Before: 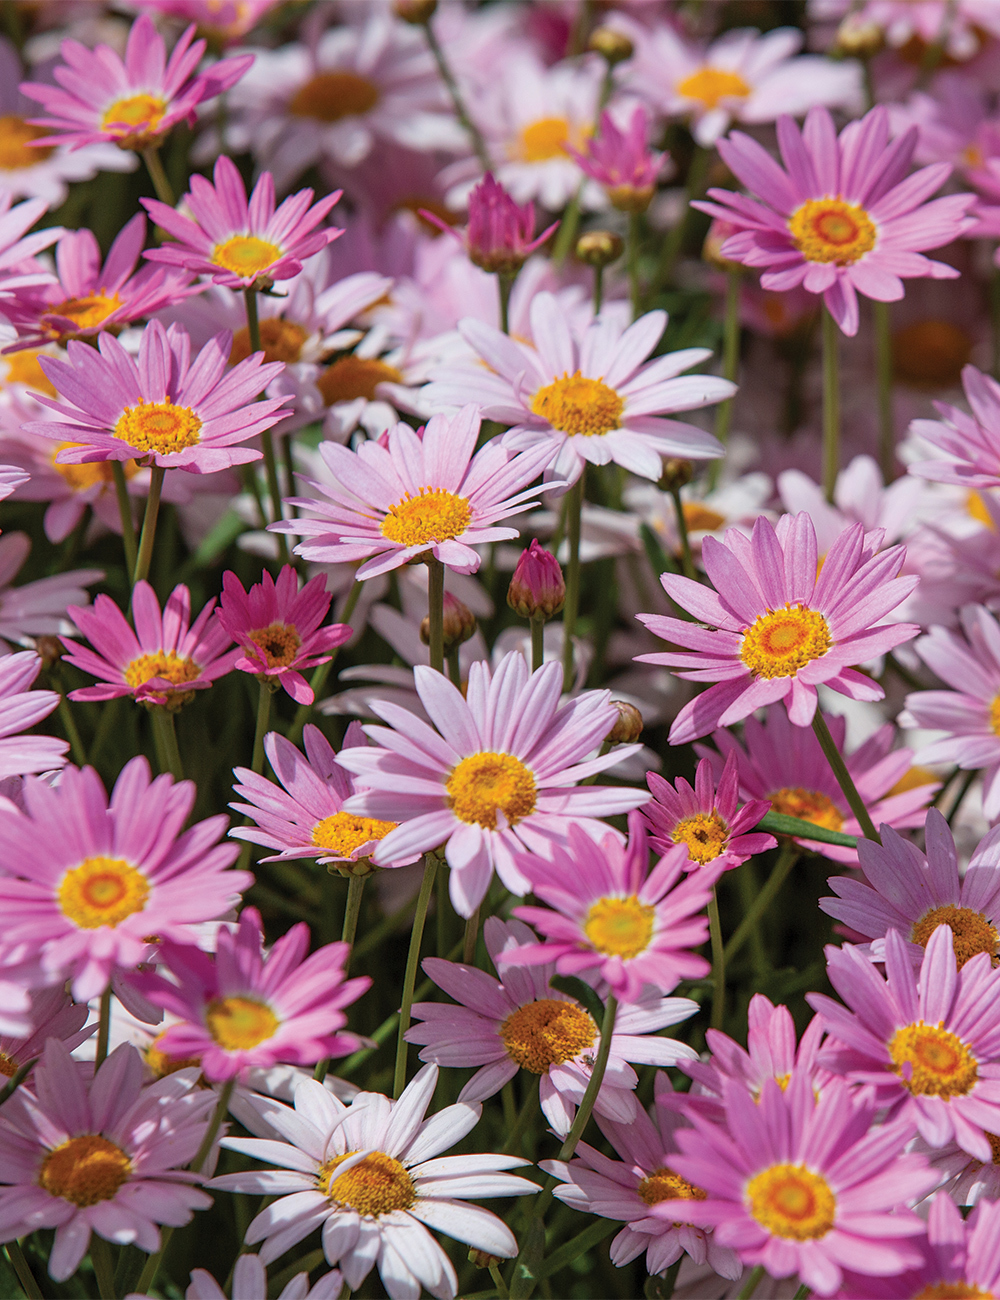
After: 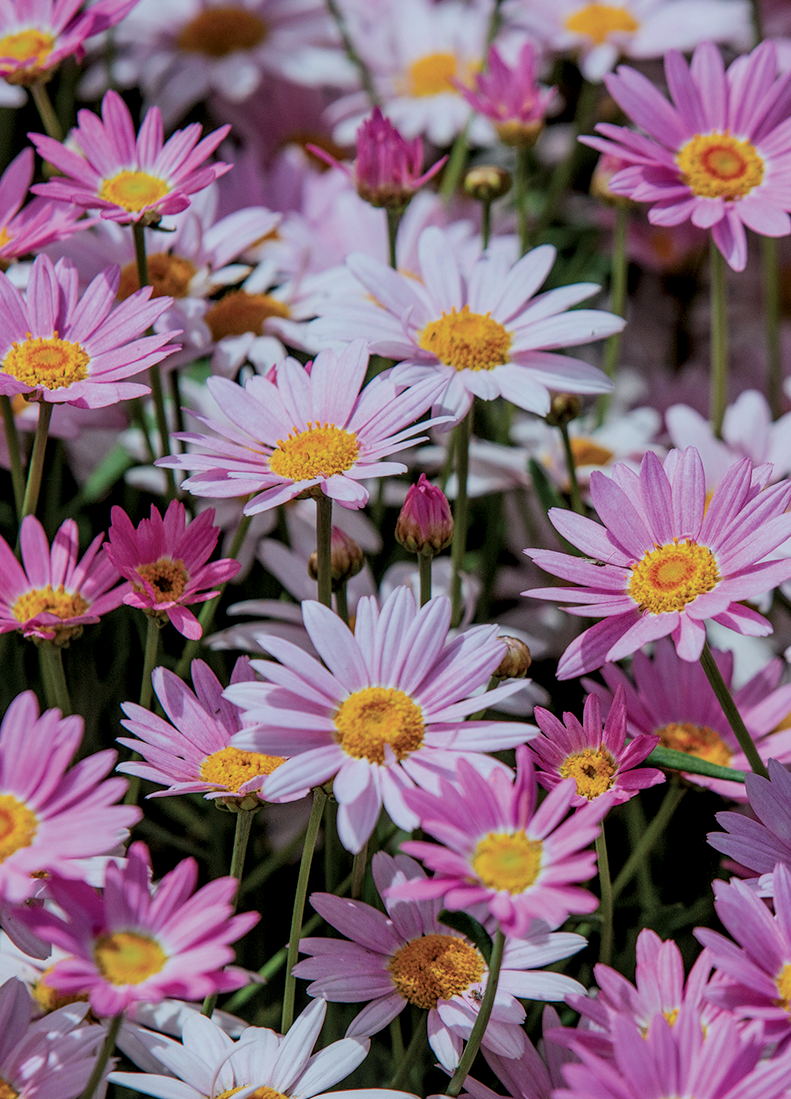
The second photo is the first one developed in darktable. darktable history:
local contrast: detail 130%
crop: left 11.299%, top 5.014%, right 9.576%, bottom 10.368%
color calibration: illuminant Planckian (black body), x 0.368, y 0.361, temperature 4276.03 K
filmic rgb: black relative exposure -7.65 EV, white relative exposure 4.56 EV, hardness 3.61
